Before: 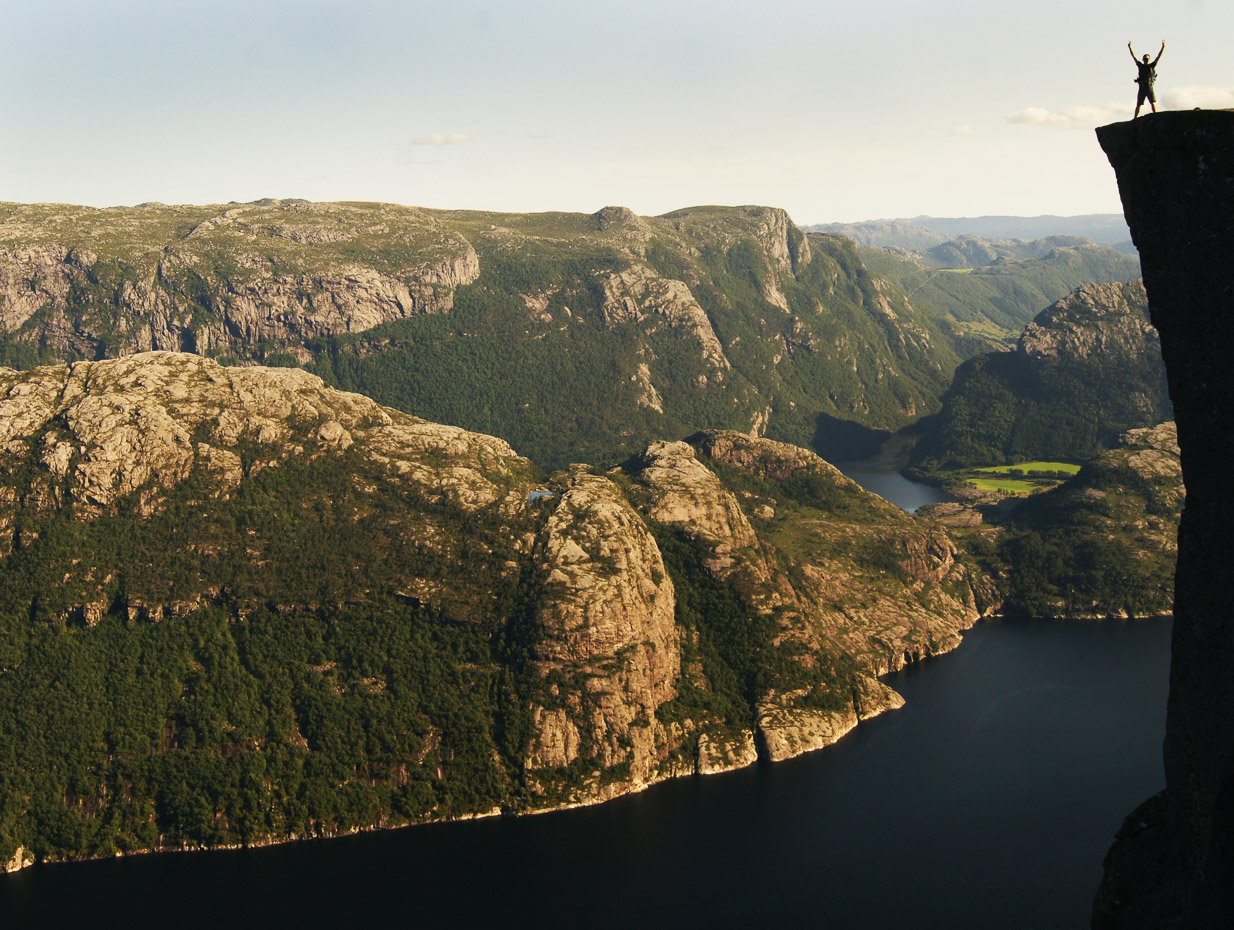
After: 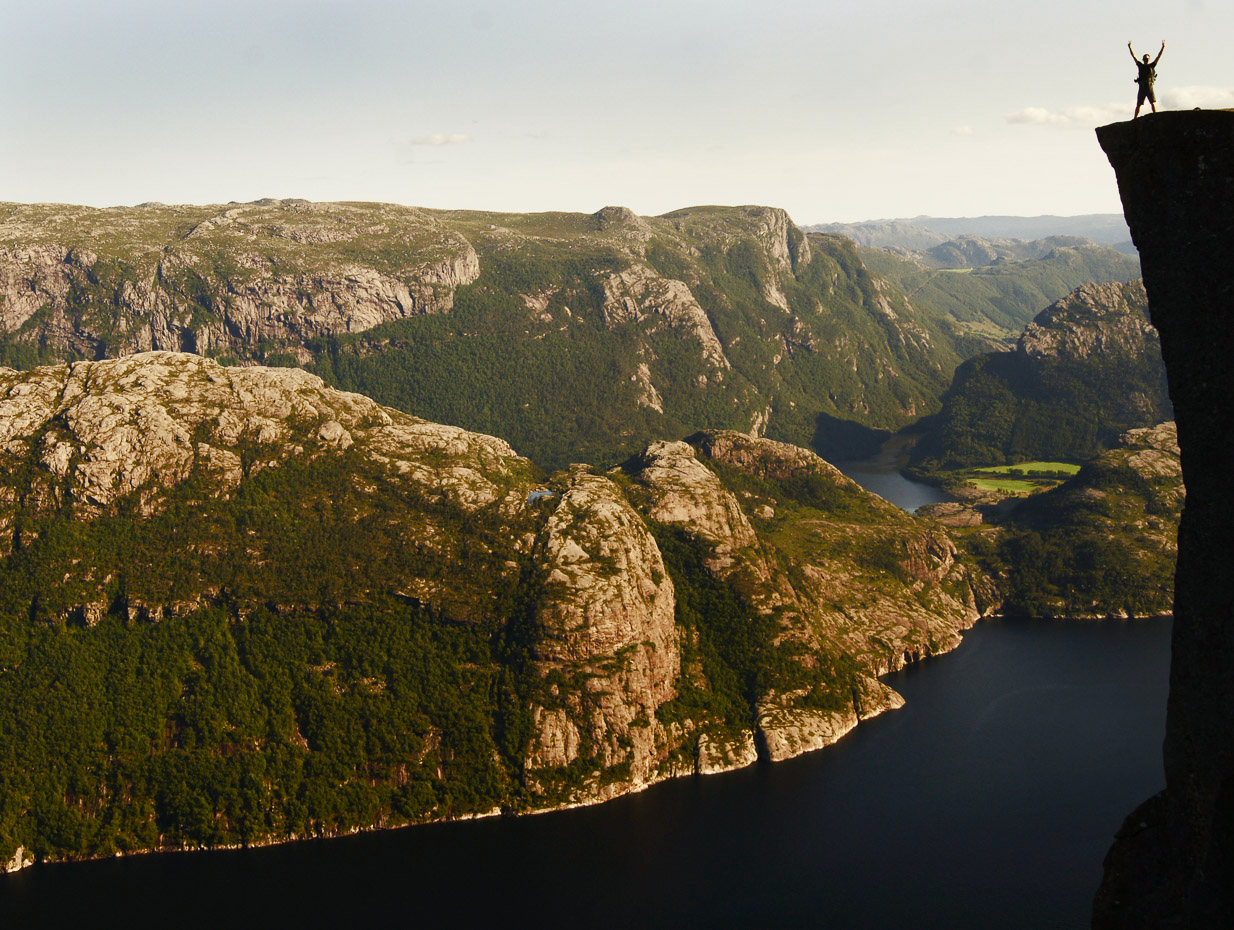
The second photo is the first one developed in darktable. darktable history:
color balance rgb: power › luminance -3.536%, power › chroma 0.581%, power › hue 40.52°, linear chroma grading › global chroma 0.872%, perceptual saturation grading › global saturation 20%, perceptual saturation grading › highlights -50.018%, perceptual saturation grading › shadows 30.799%
